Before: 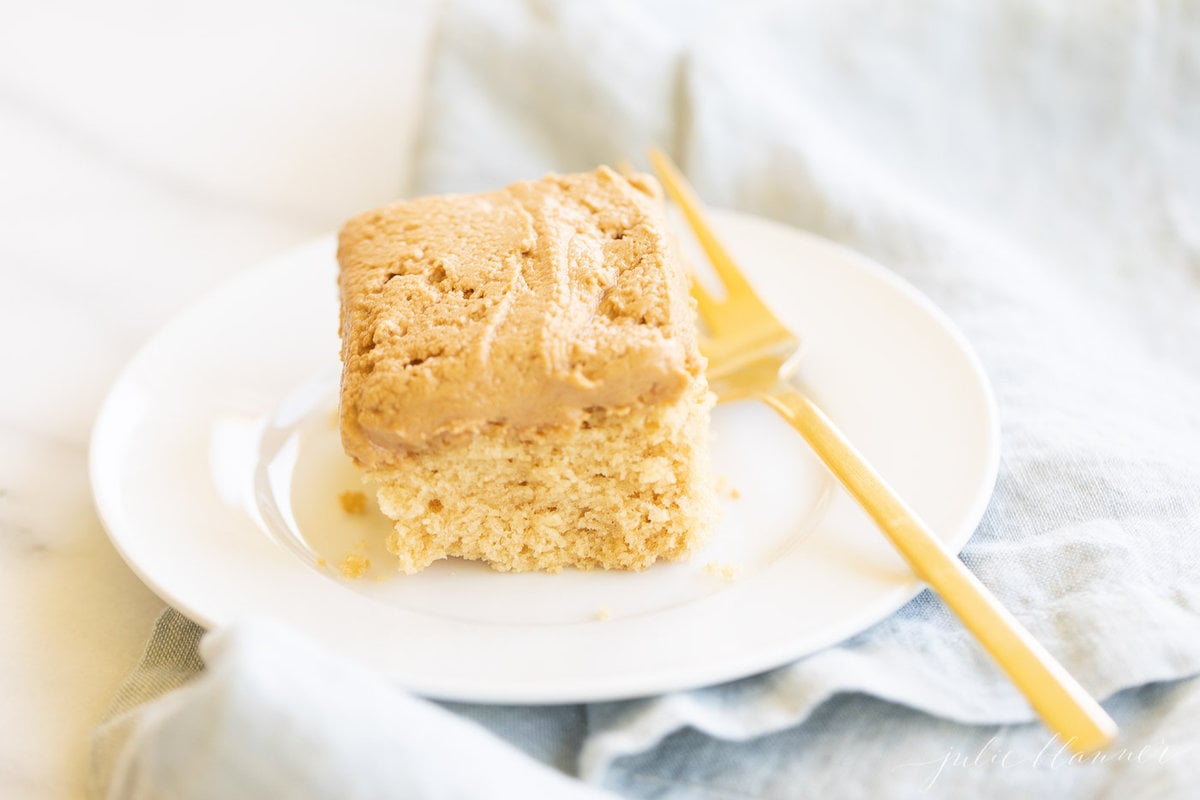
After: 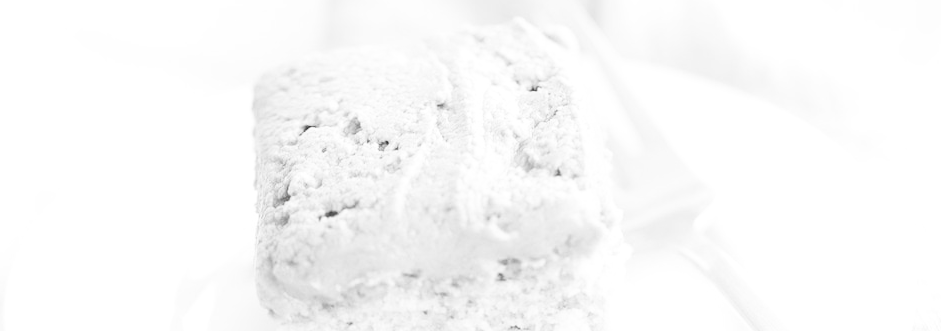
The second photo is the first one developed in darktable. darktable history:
filmic rgb: black relative exposure -5.04 EV, white relative exposure 3.56 EV, hardness 3.18, contrast 1.198, highlights saturation mix -48.88%, add noise in highlights 0.001, preserve chrominance no, color science v3 (2019), use custom middle-gray values true, contrast in highlights soft
tone equalizer: -7 EV 0.145 EV, -6 EV 0.599 EV, -5 EV 1.19 EV, -4 EV 1.3 EV, -3 EV 1.17 EV, -2 EV 0.6 EV, -1 EV 0.163 EV
exposure: black level correction 0.002, exposure 1.324 EV, compensate exposure bias true, compensate highlight preservation false
crop: left 7.155%, top 18.567%, right 14.401%, bottom 40.023%
